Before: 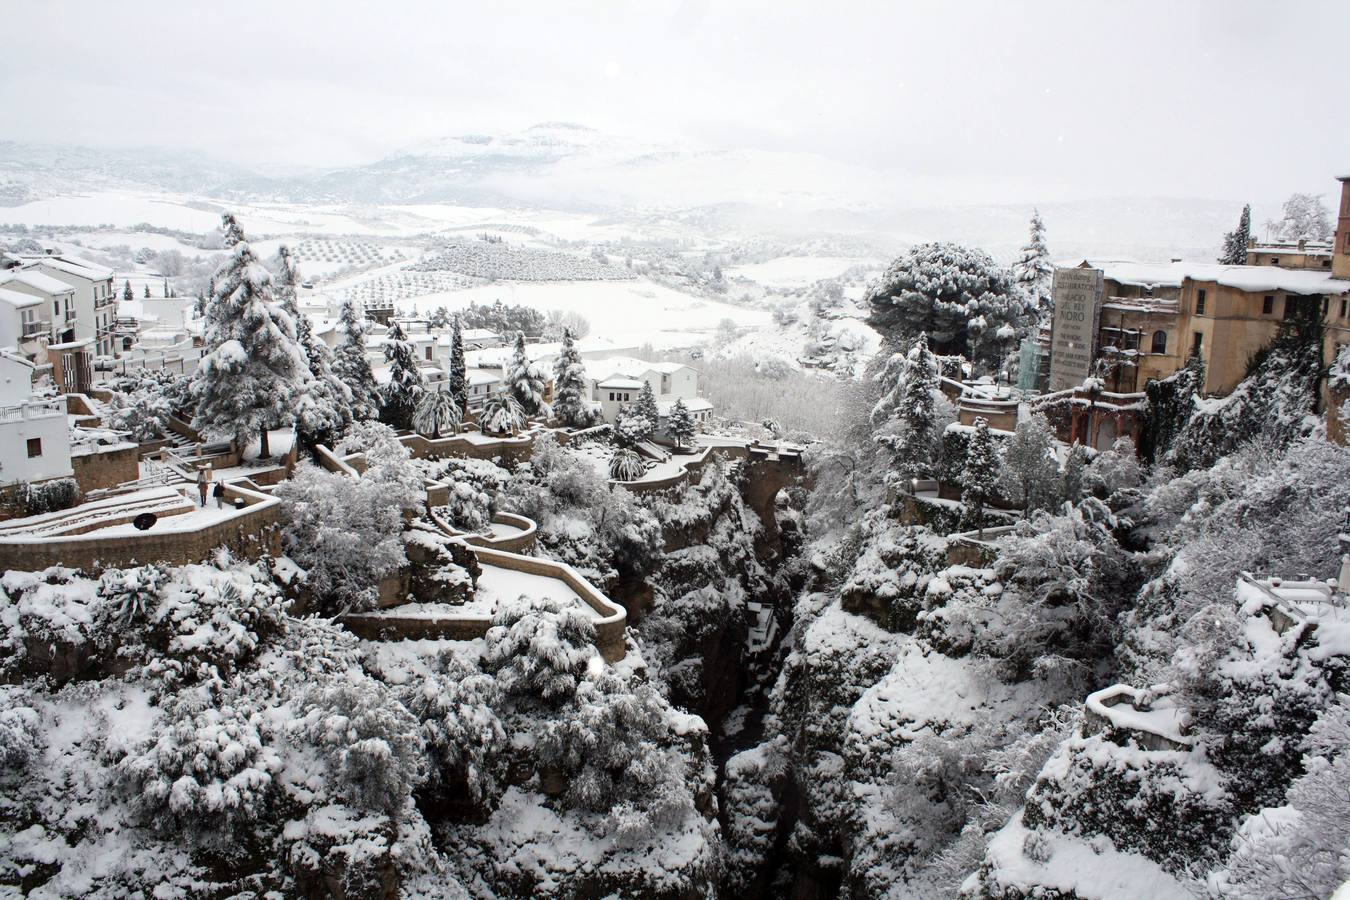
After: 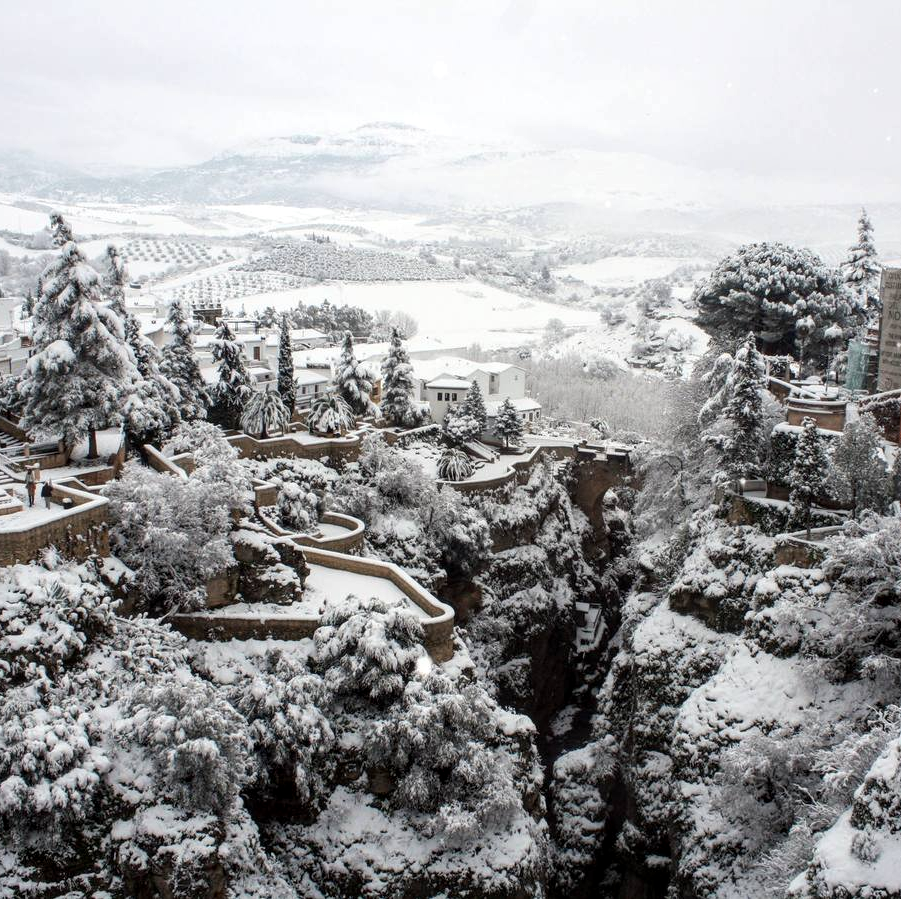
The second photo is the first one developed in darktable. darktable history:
local contrast: on, module defaults
crop and rotate: left 12.811%, right 20.43%
